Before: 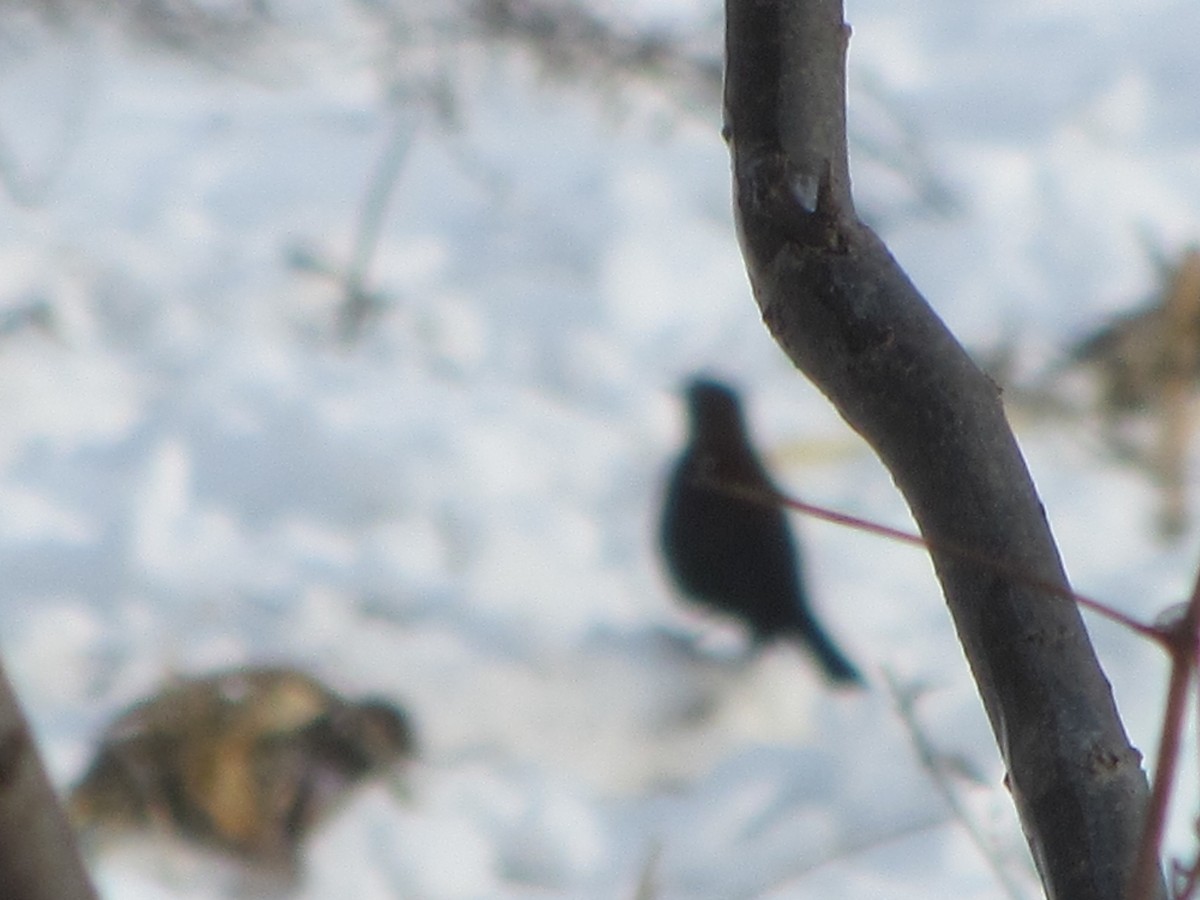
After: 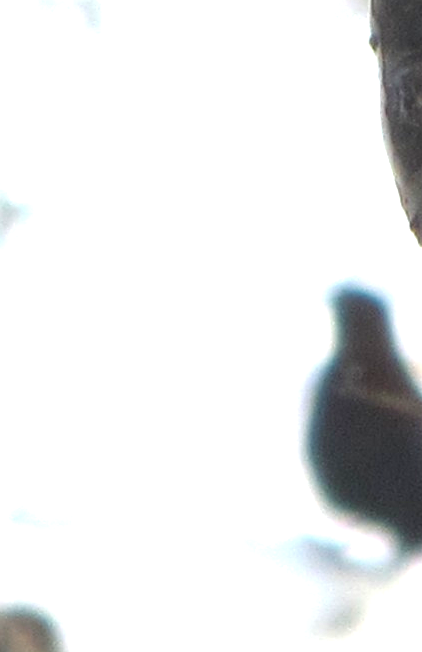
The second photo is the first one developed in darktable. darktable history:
exposure: black level correction 0, exposure 1.45 EV, compensate exposure bias true, compensate highlight preservation false
crop and rotate: left 29.476%, top 10.214%, right 35.32%, bottom 17.333%
